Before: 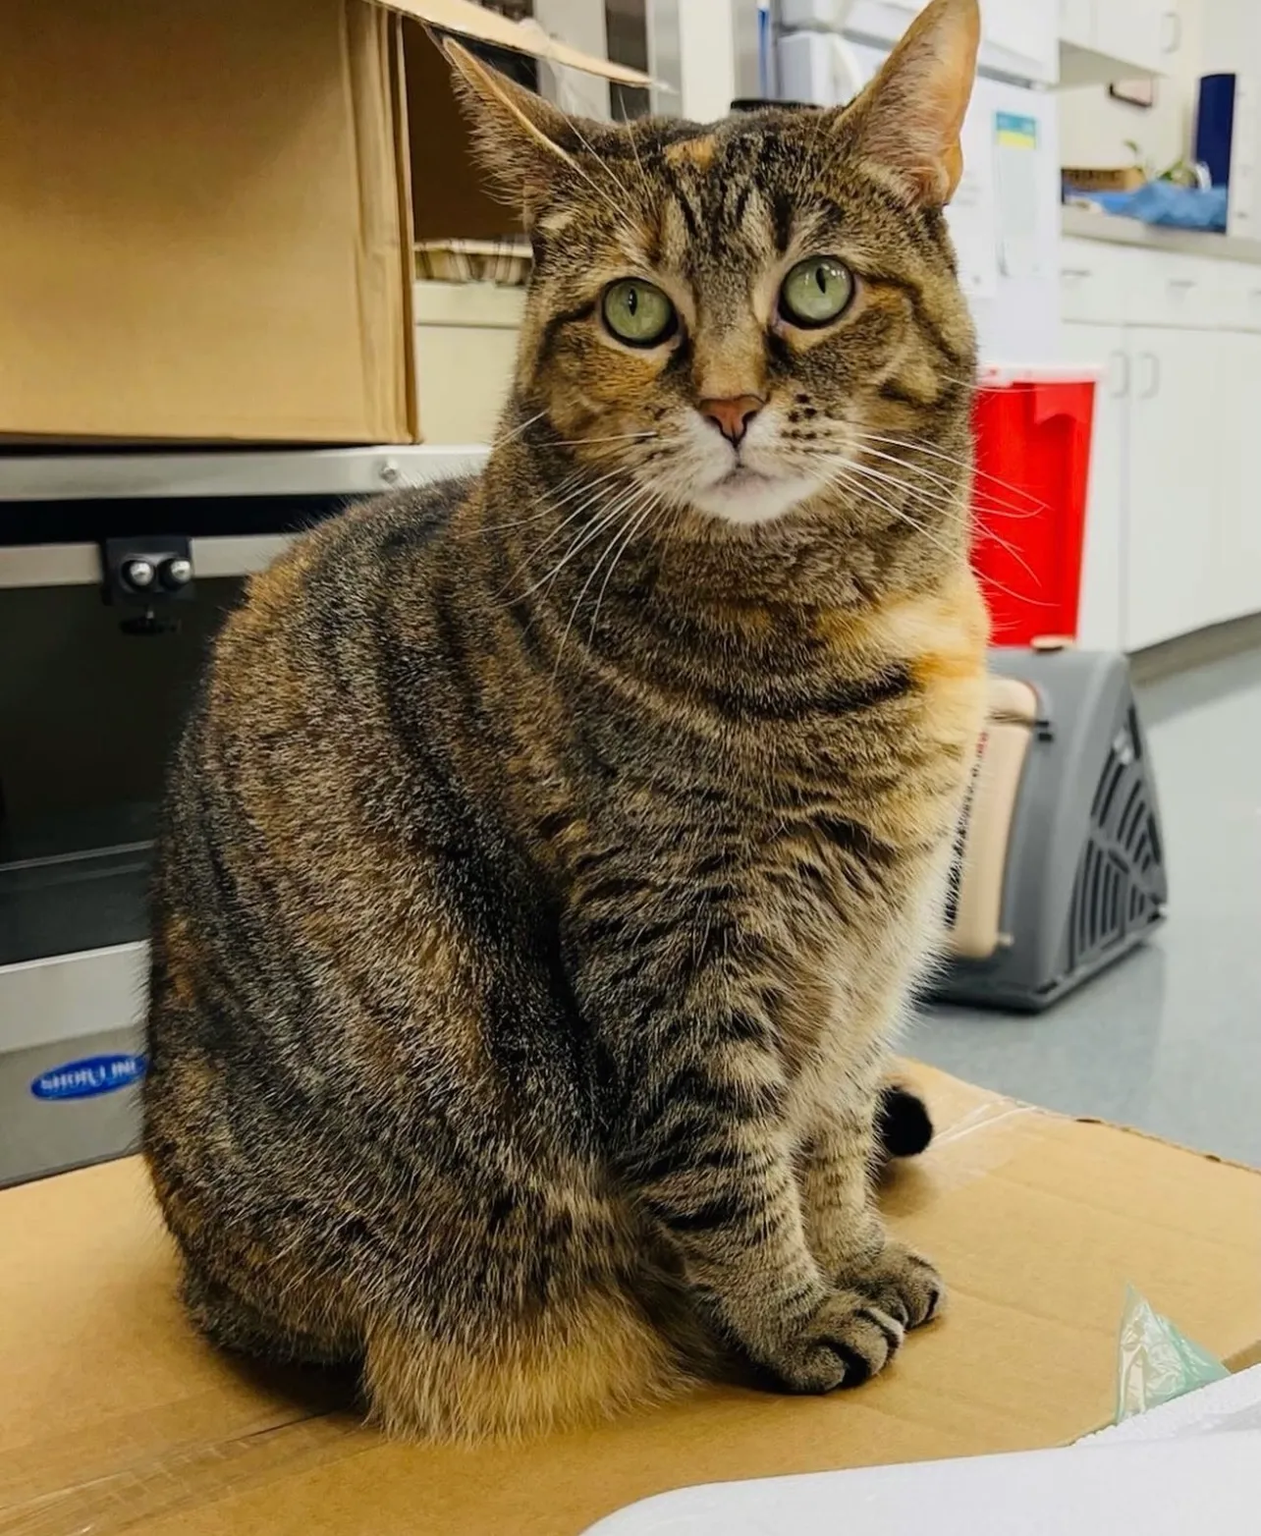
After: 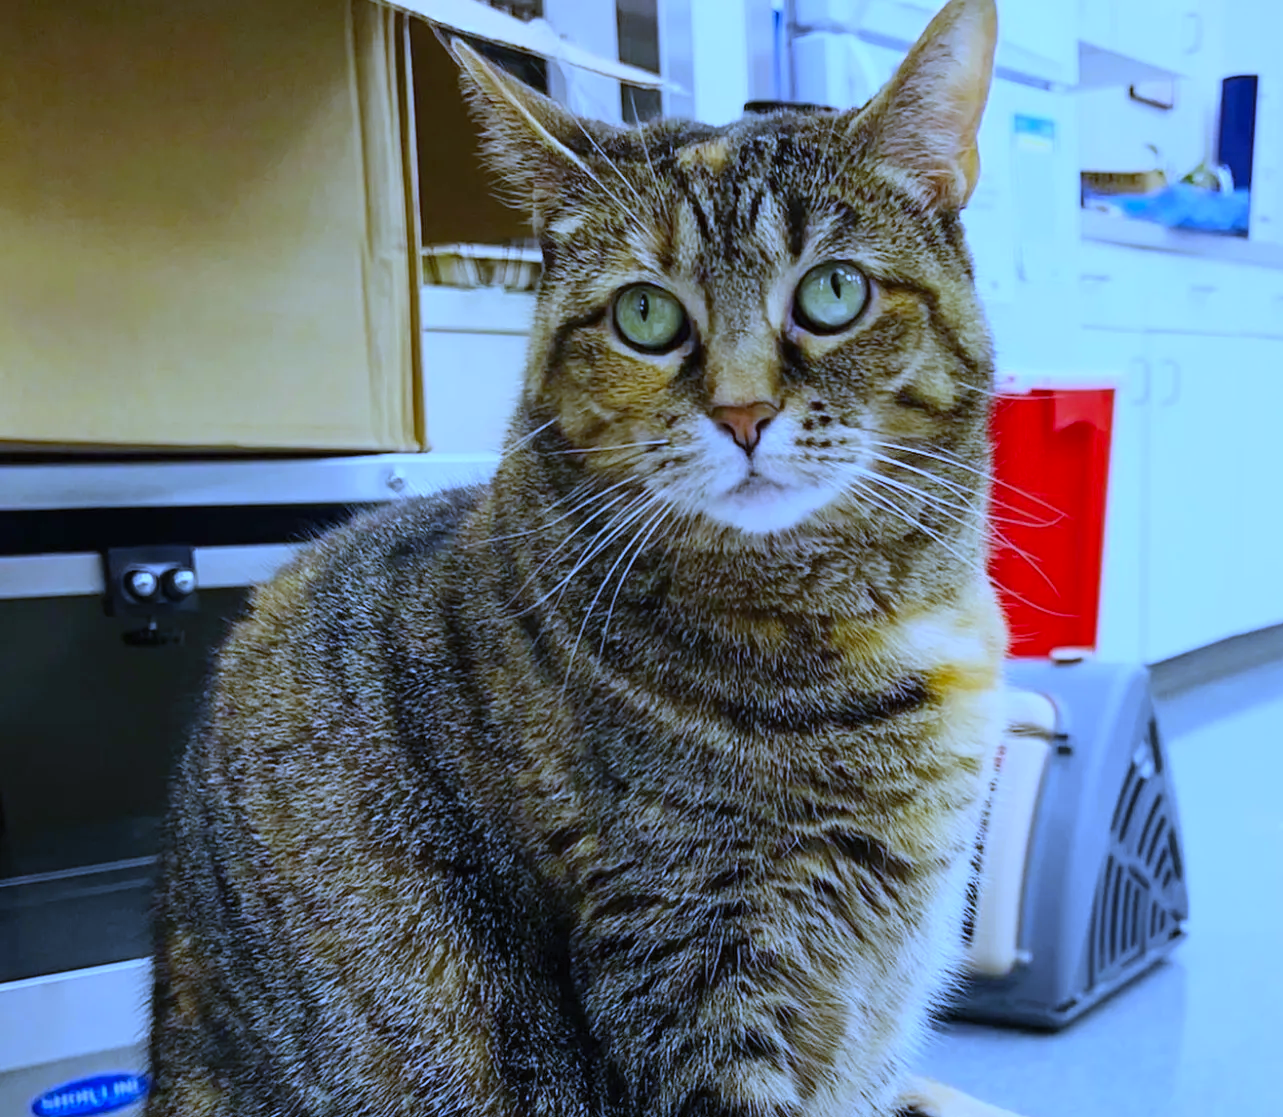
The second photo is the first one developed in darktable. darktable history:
contrast brightness saturation: contrast 0.07, brightness 0.08, saturation 0.18
crop: bottom 28.576%
white balance: red 0.766, blue 1.537
